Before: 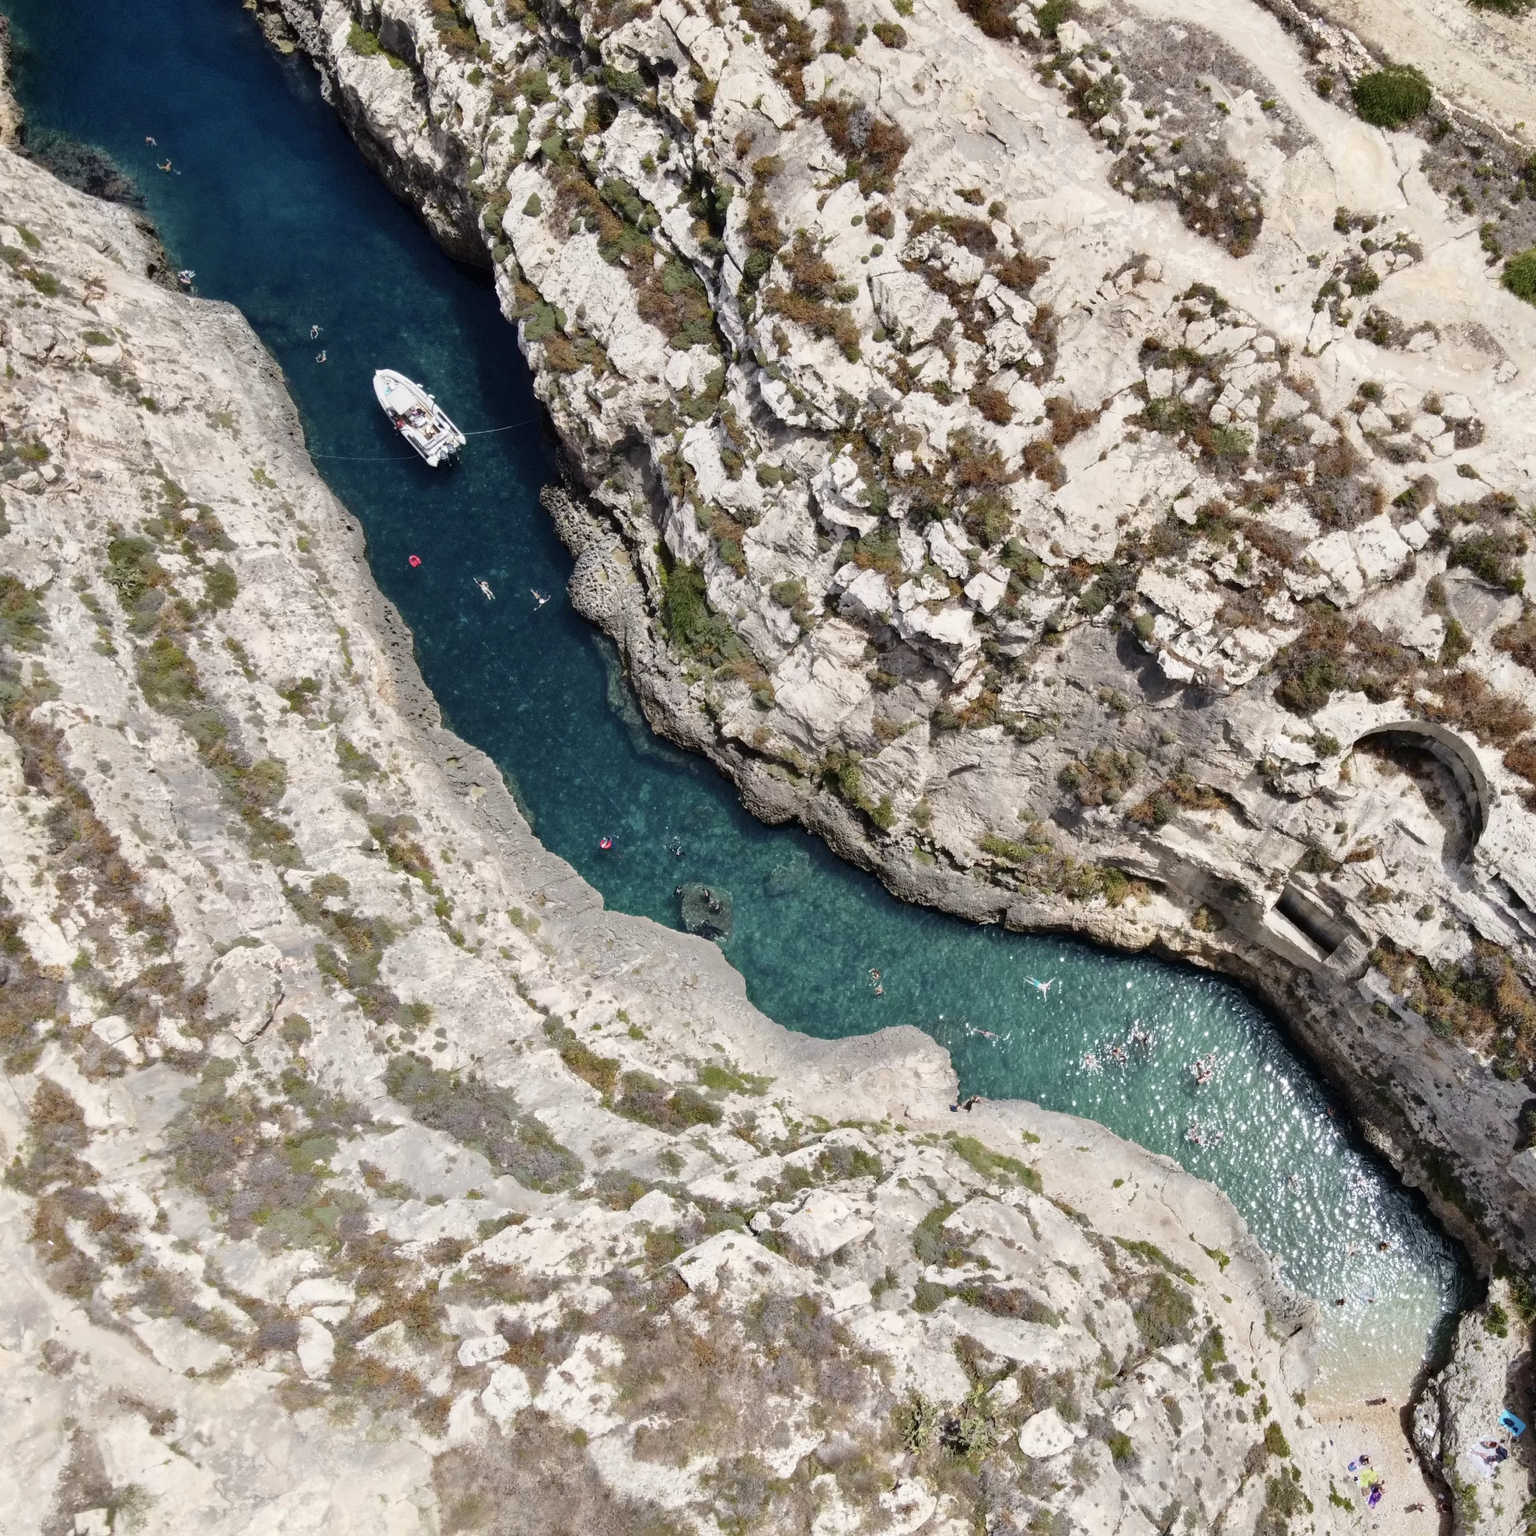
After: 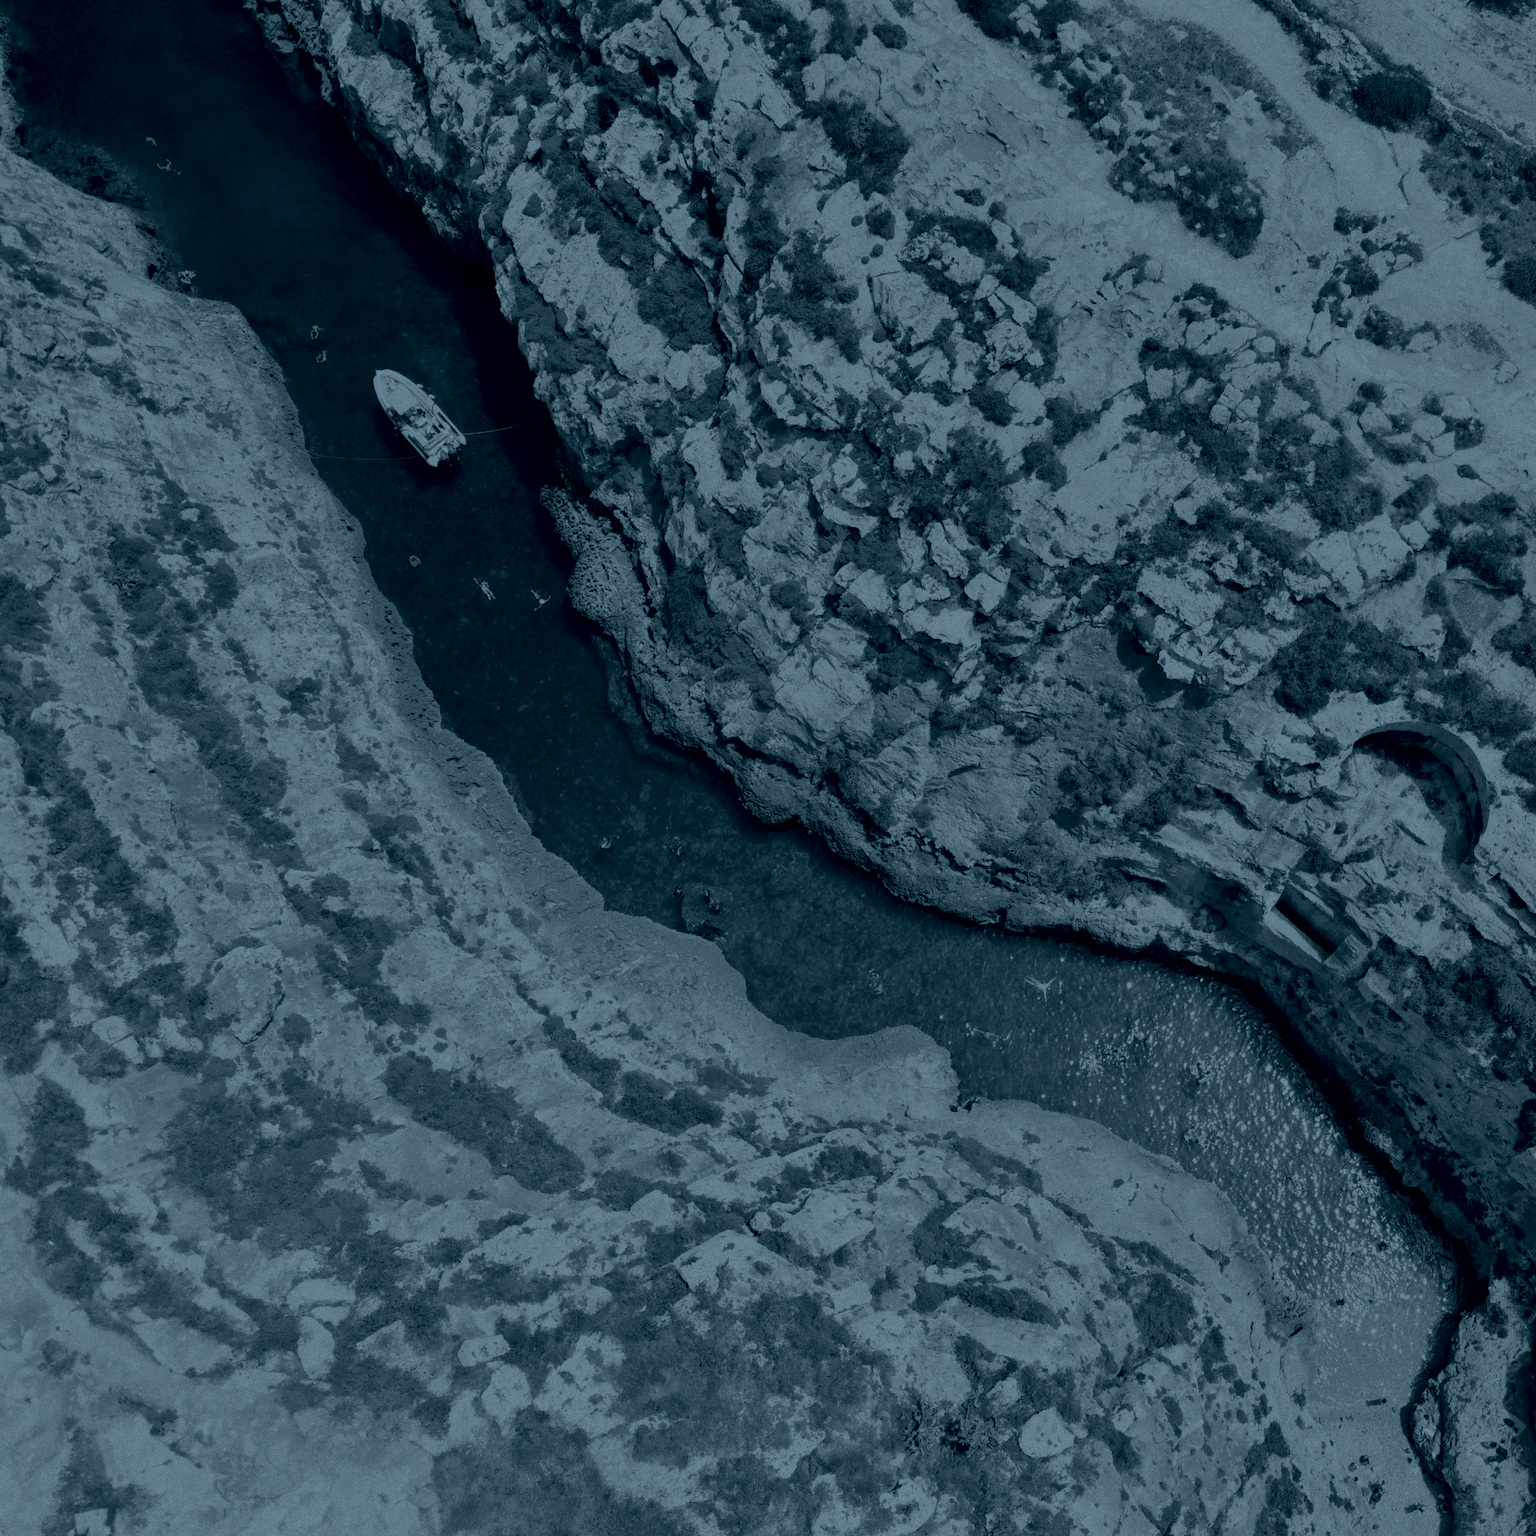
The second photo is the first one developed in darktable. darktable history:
grain: coarseness 0.09 ISO
colorize: hue 194.4°, saturation 29%, source mix 61.75%, lightness 3.98%, version 1
